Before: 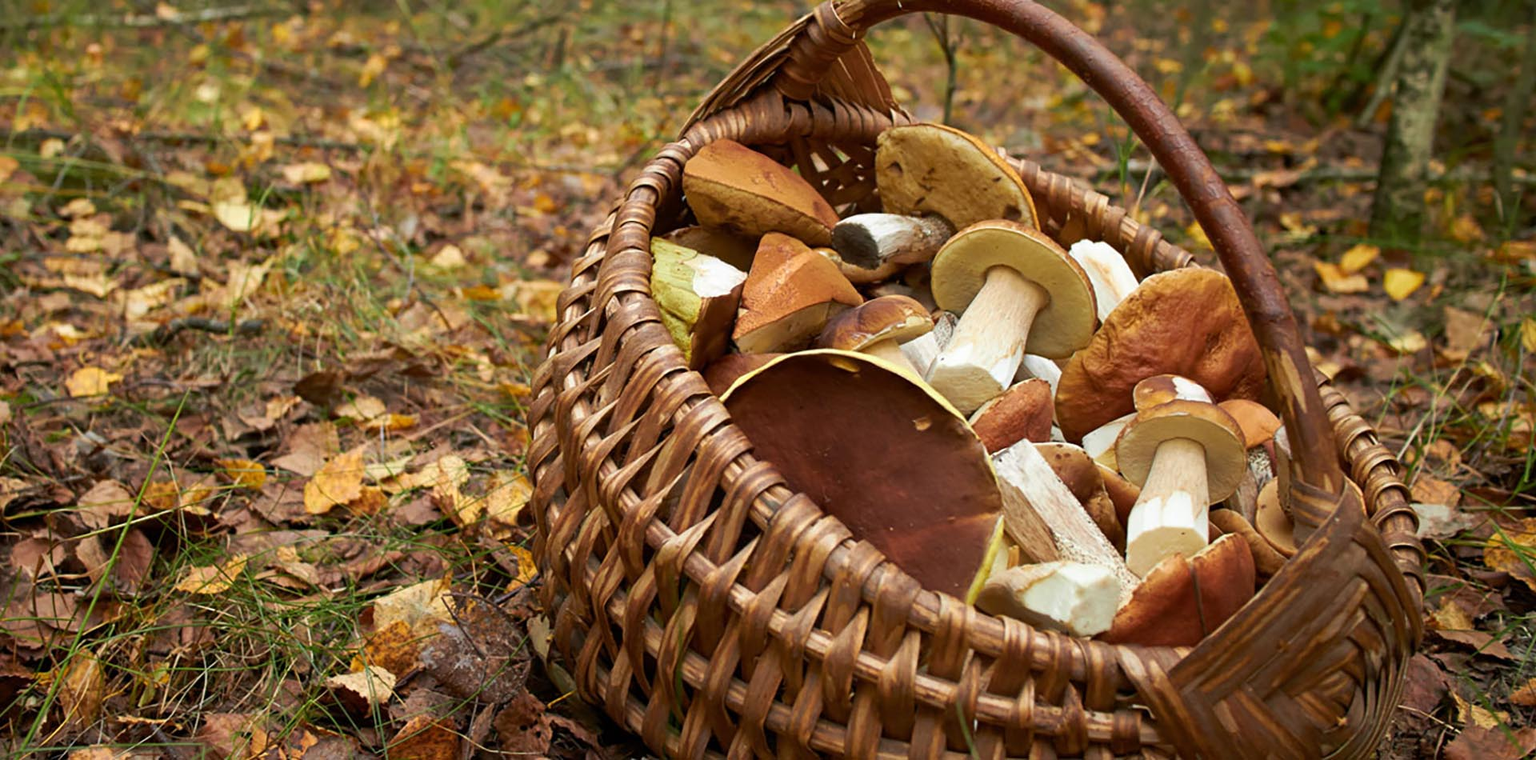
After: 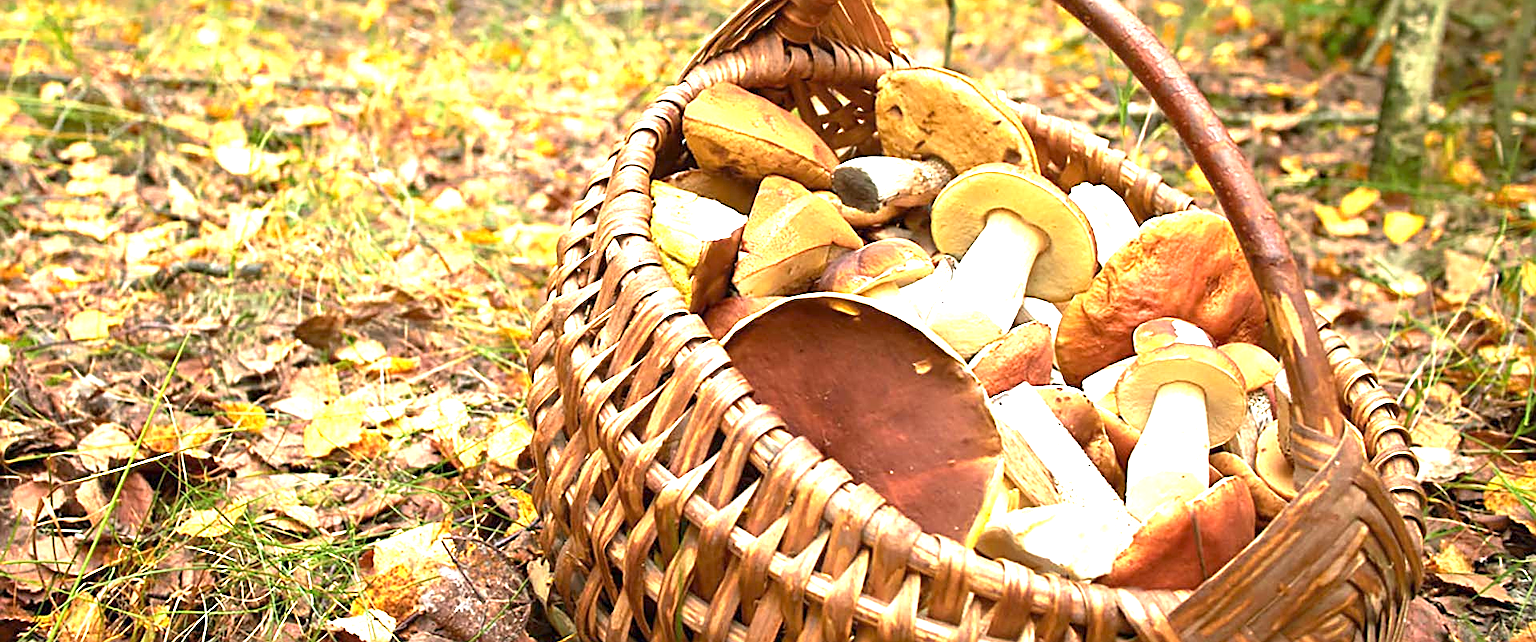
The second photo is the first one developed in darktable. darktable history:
sharpen: amount 0.493
crop: top 7.578%, bottom 7.89%
exposure: exposure 1.993 EV, compensate highlight preservation false
